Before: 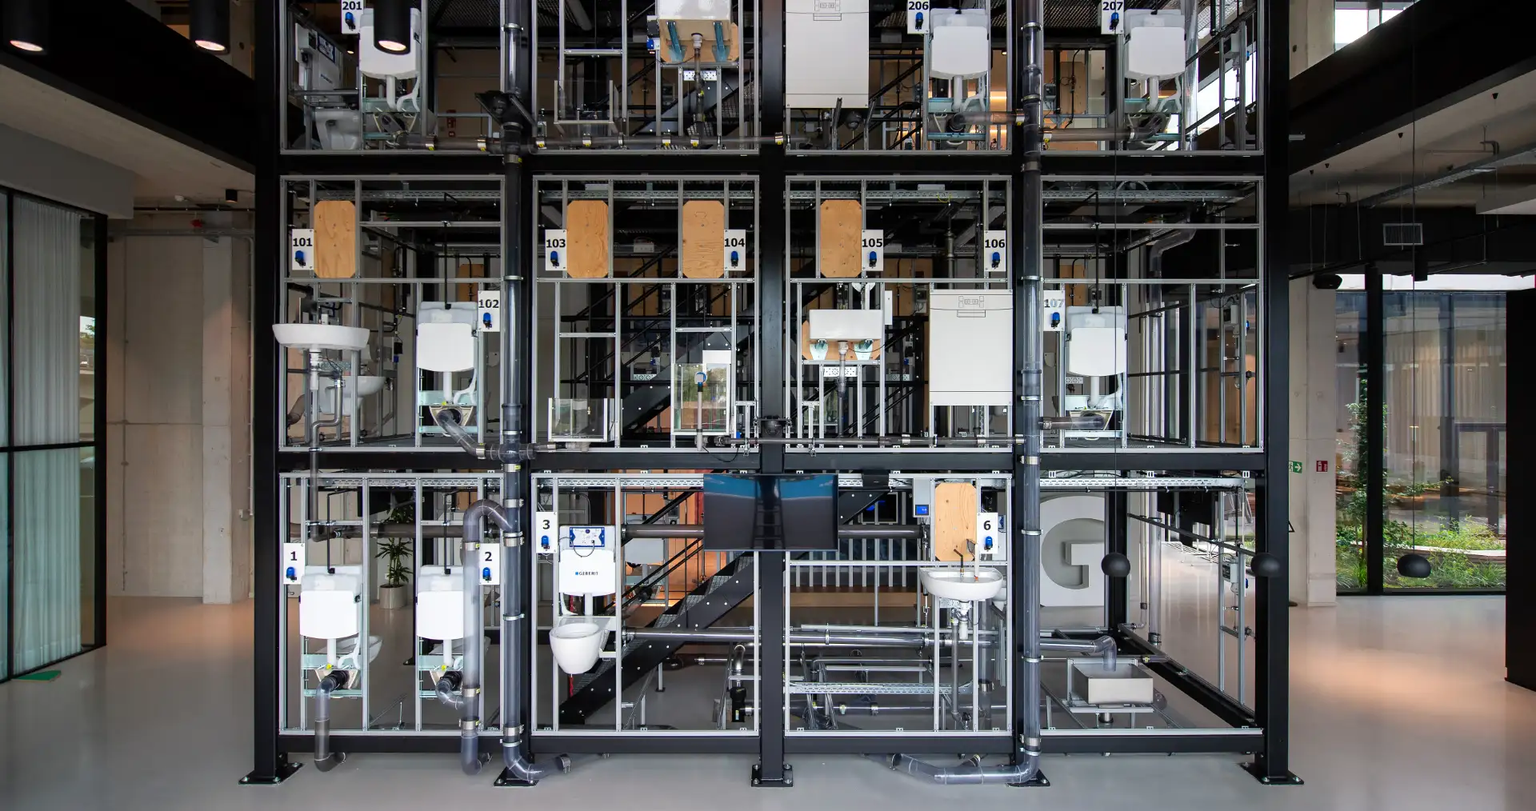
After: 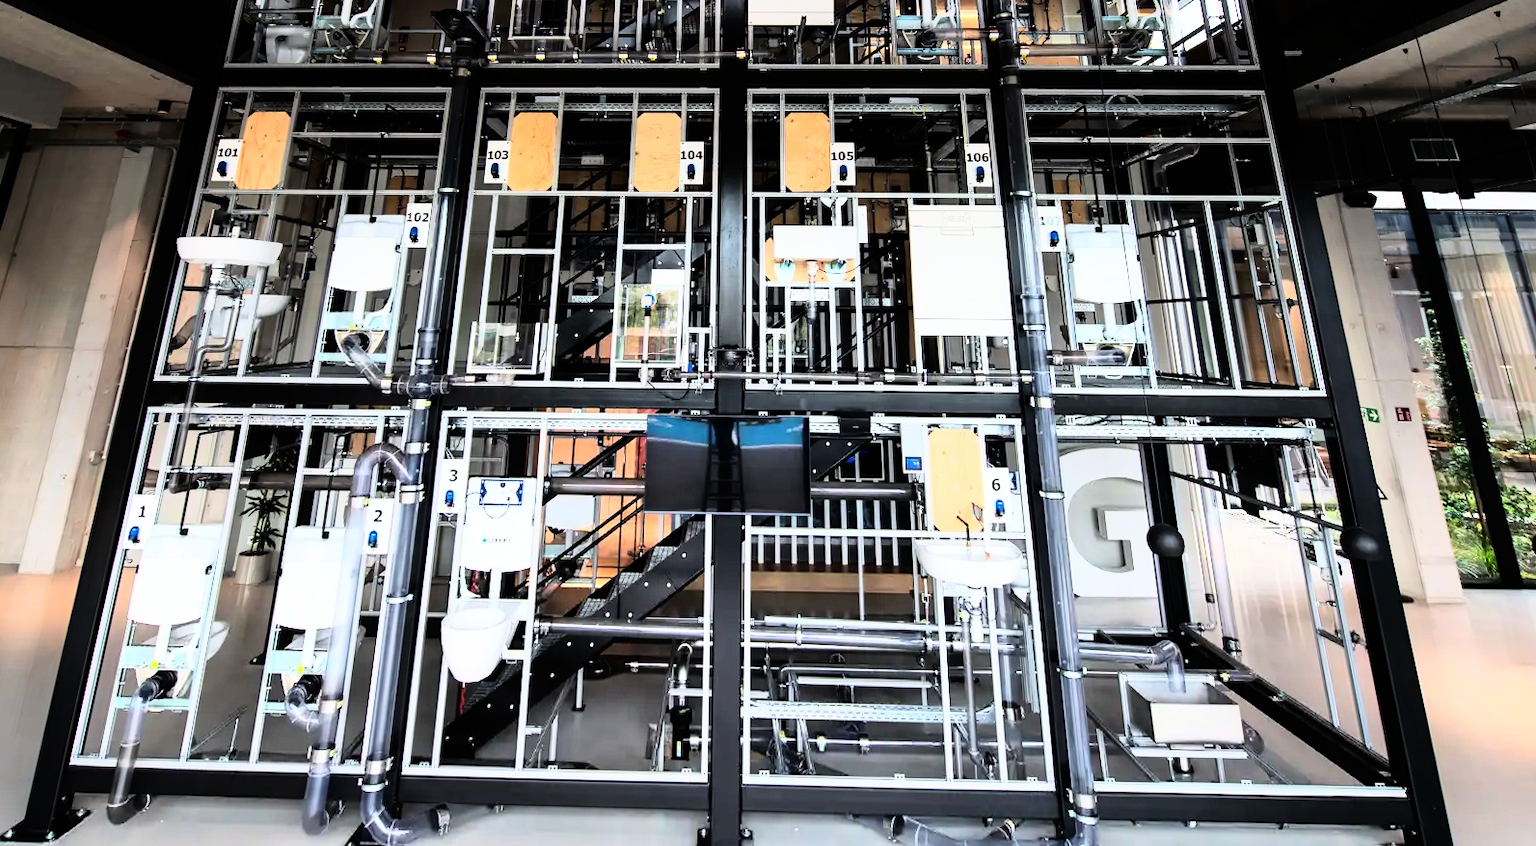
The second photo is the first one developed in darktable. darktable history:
rgb curve: curves: ch0 [(0, 0) (0.21, 0.15) (0.24, 0.21) (0.5, 0.75) (0.75, 0.96) (0.89, 0.99) (1, 1)]; ch1 [(0, 0.02) (0.21, 0.13) (0.25, 0.2) (0.5, 0.67) (0.75, 0.9) (0.89, 0.97) (1, 1)]; ch2 [(0, 0.02) (0.21, 0.13) (0.25, 0.2) (0.5, 0.67) (0.75, 0.9) (0.89, 0.97) (1, 1)], compensate middle gray true
crop and rotate: top 5.609%, bottom 5.609%
rotate and perspective: rotation 0.72°, lens shift (vertical) -0.352, lens shift (horizontal) -0.051, crop left 0.152, crop right 0.859, crop top 0.019, crop bottom 0.964
